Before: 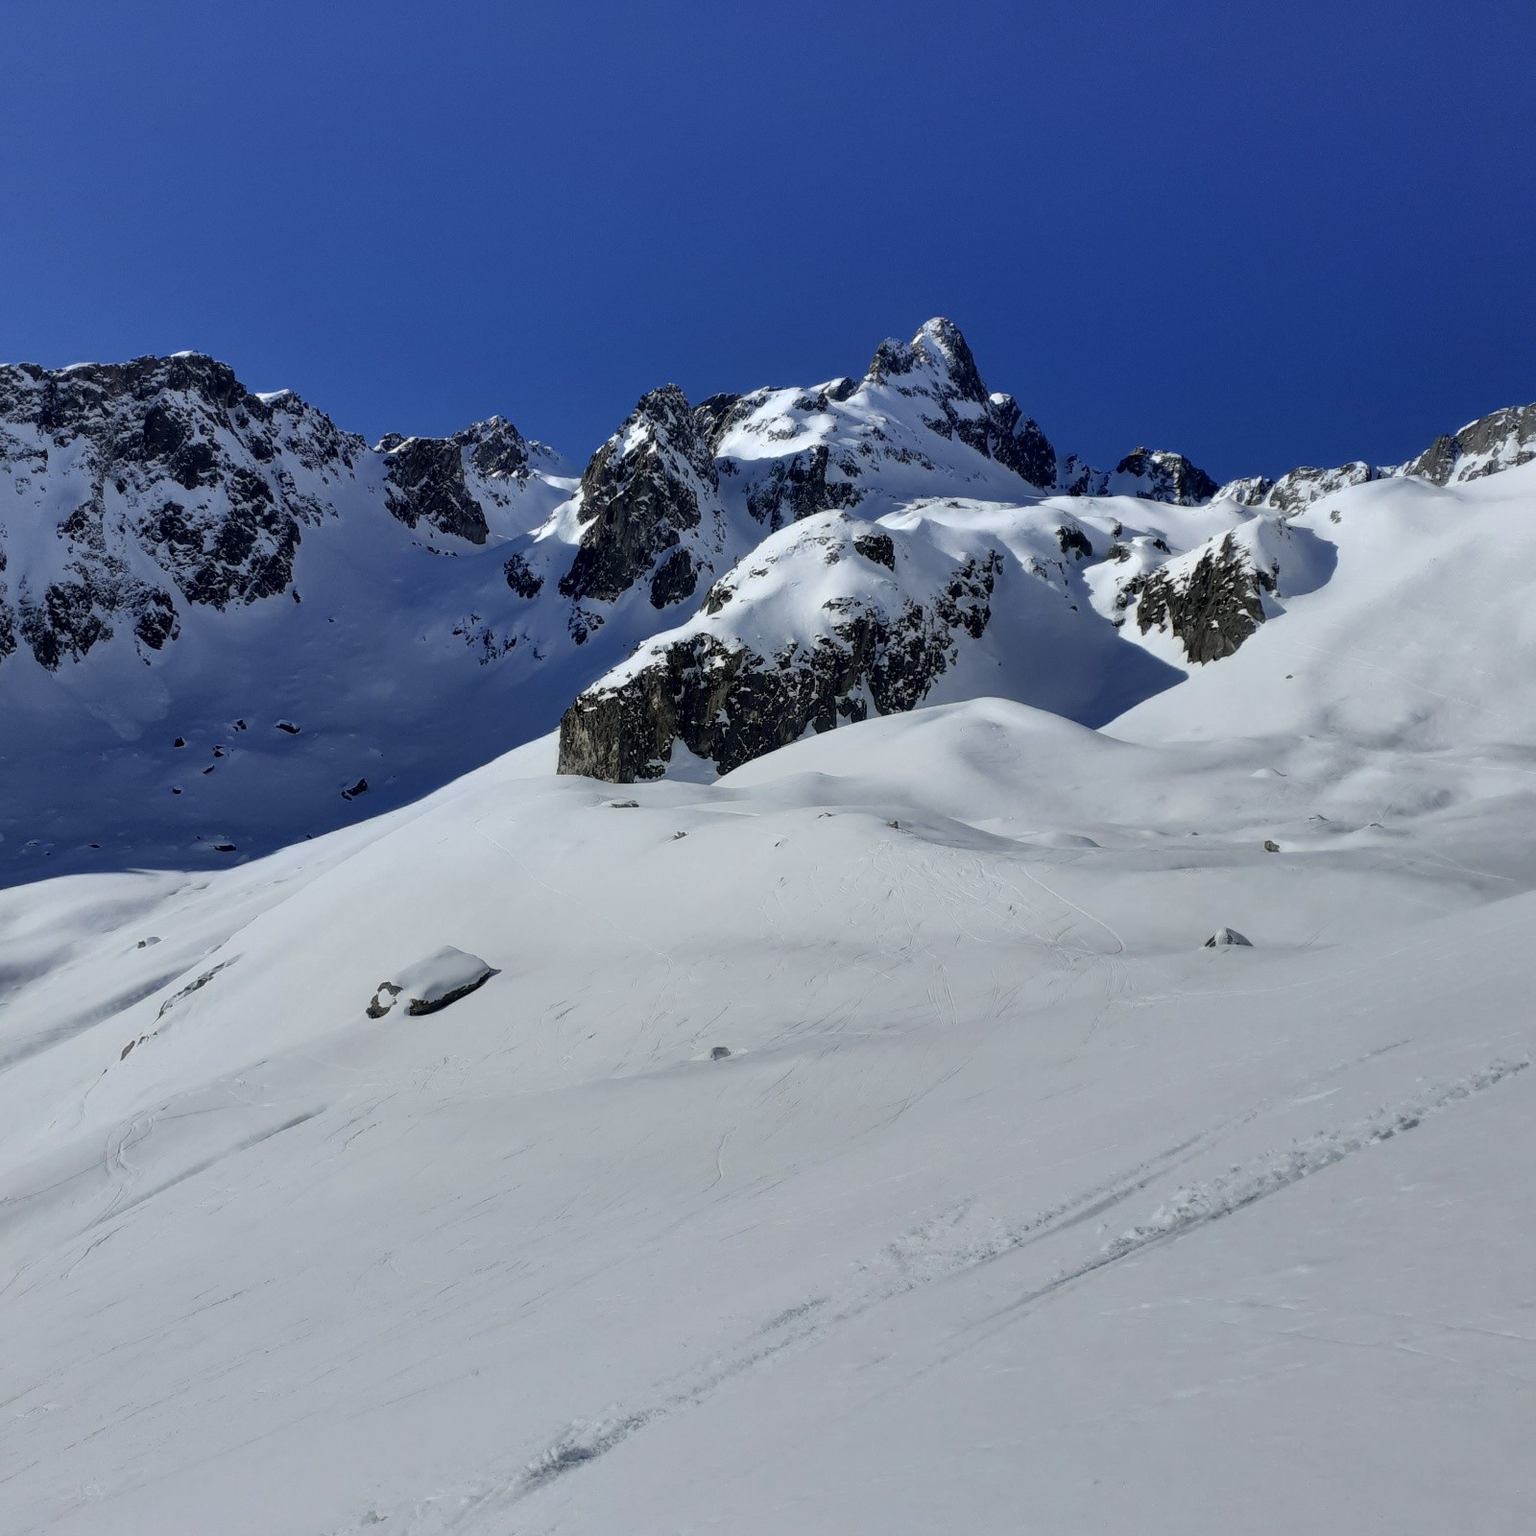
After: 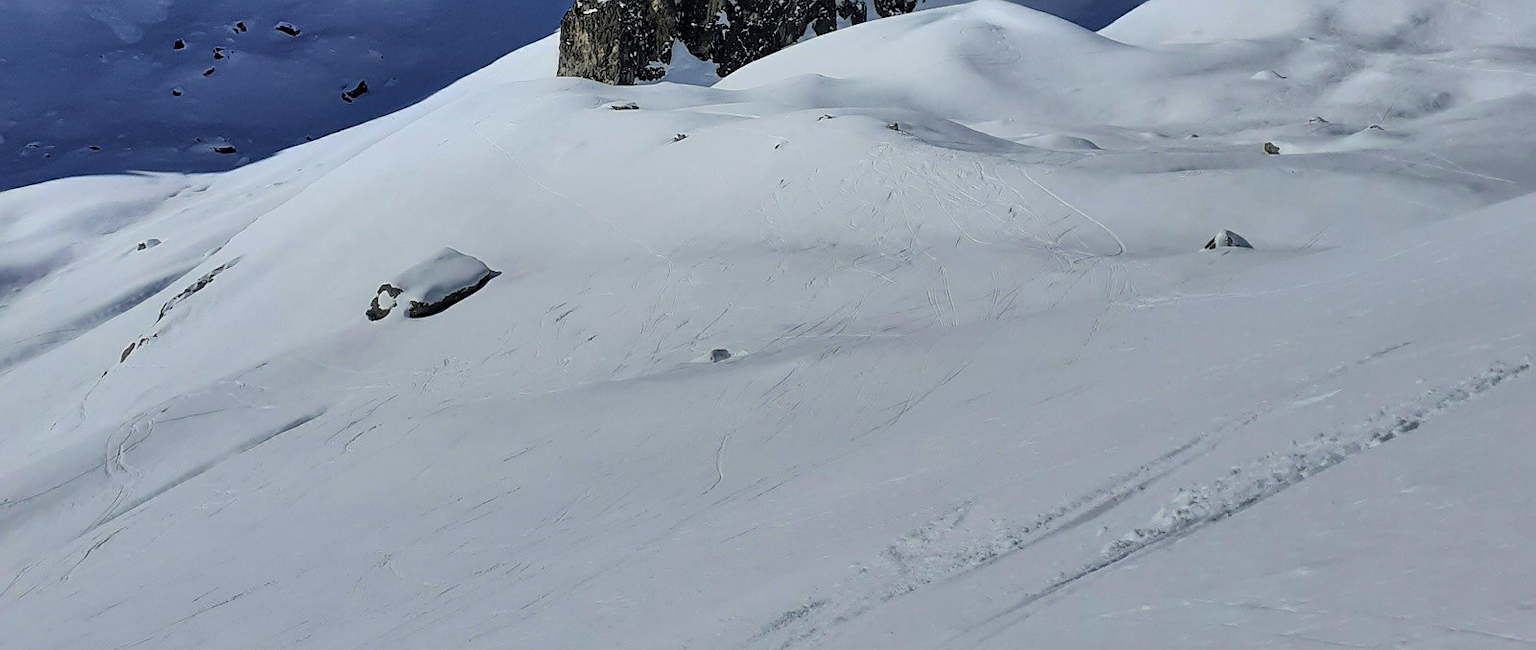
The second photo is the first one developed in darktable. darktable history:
color balance rgb: shadows lift › hue 86.36°, perceptual saturation grading › global saturation 19.92%, contrast 15.283%
contrast brightness saturation: brightness 0.153
crop: top 45.491%, bottom 12.131%
velvia: on, module defaults
sharpen: on, module defaults
exposure: exposure -0.33 EV, compensate highlight preservation false
shadows and highlights: low approximation 0.01, soften with gaussian
